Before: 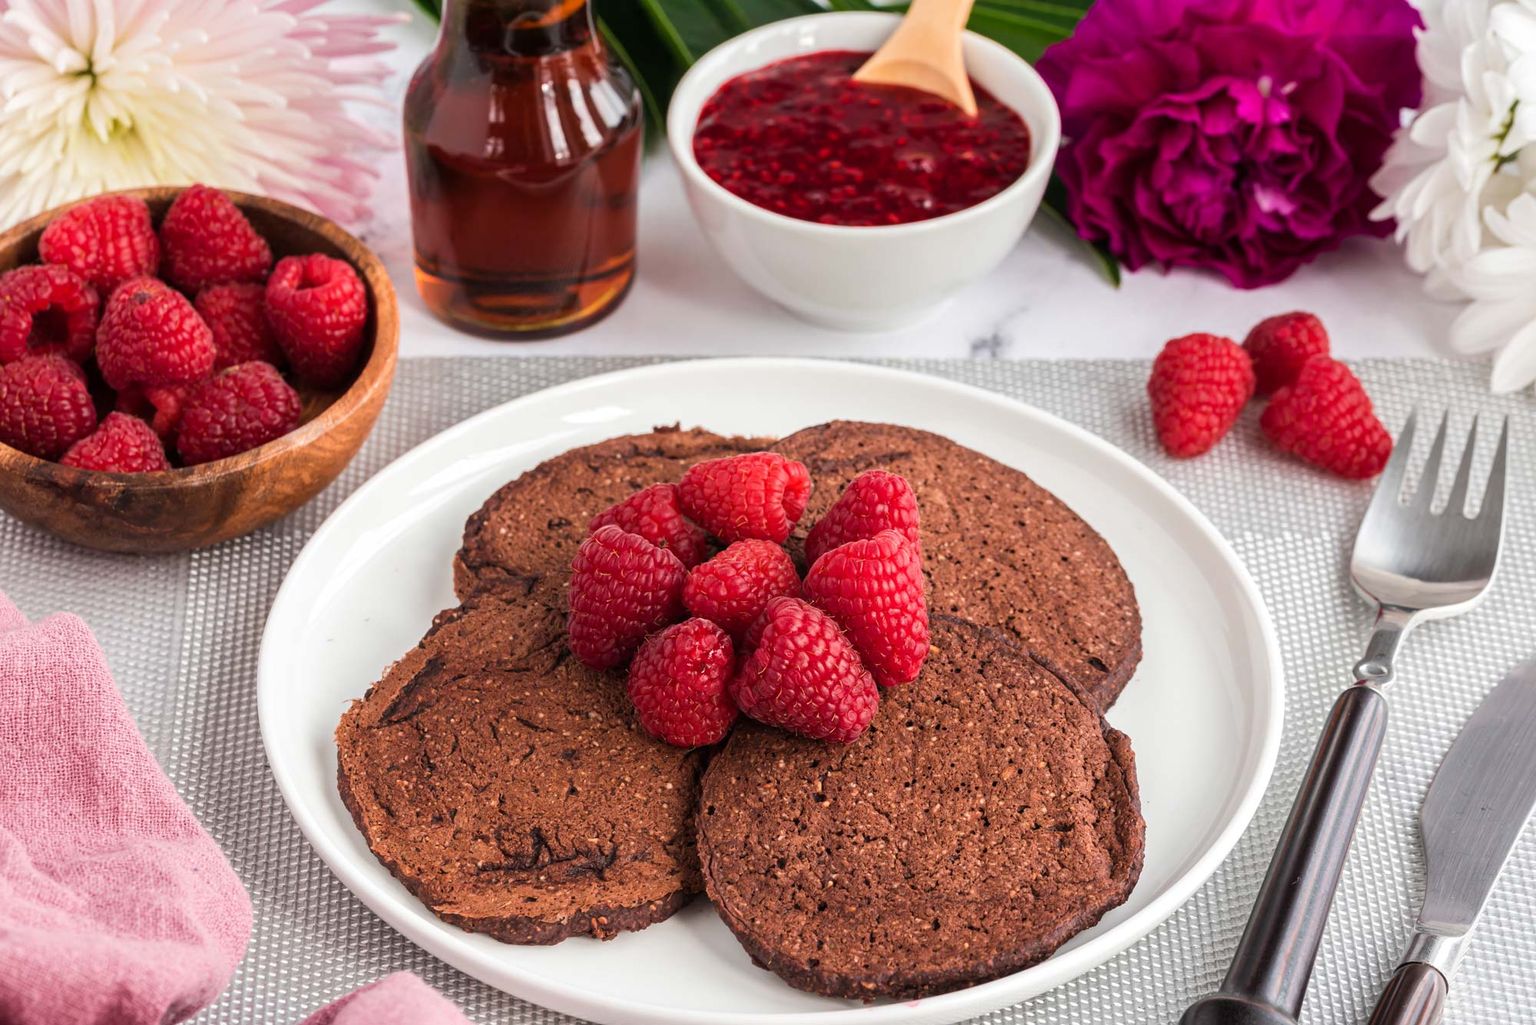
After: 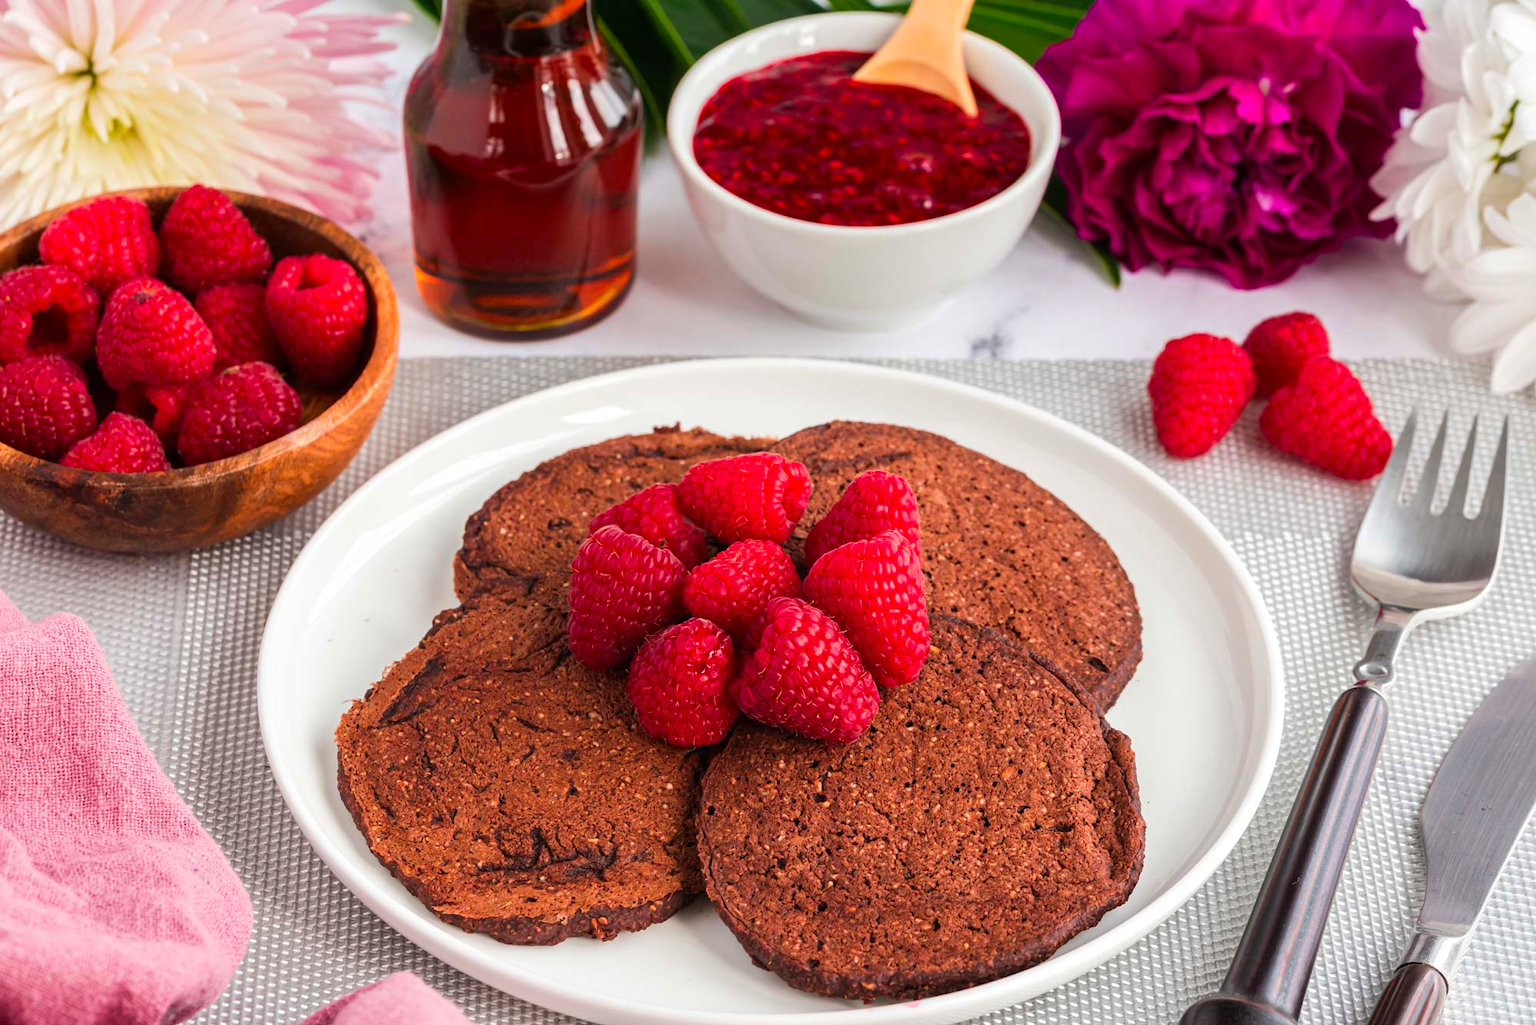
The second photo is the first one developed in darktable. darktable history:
color correction: highlights b* 0.055, saturation 1.33
